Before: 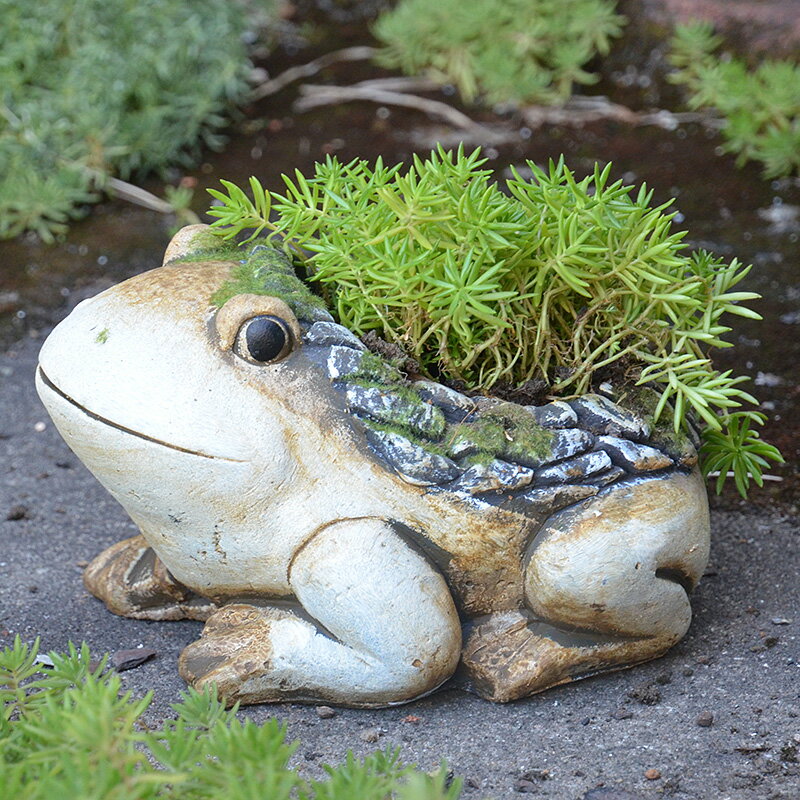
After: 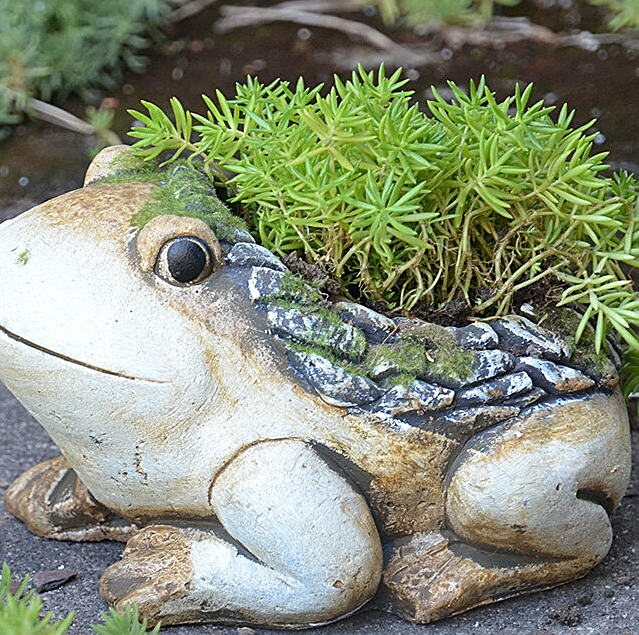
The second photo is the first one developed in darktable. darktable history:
crop and rotate: left 10.038%, top 10.016%, right 10.029%, bottom 10.583%
sharpen: on, module defaults
